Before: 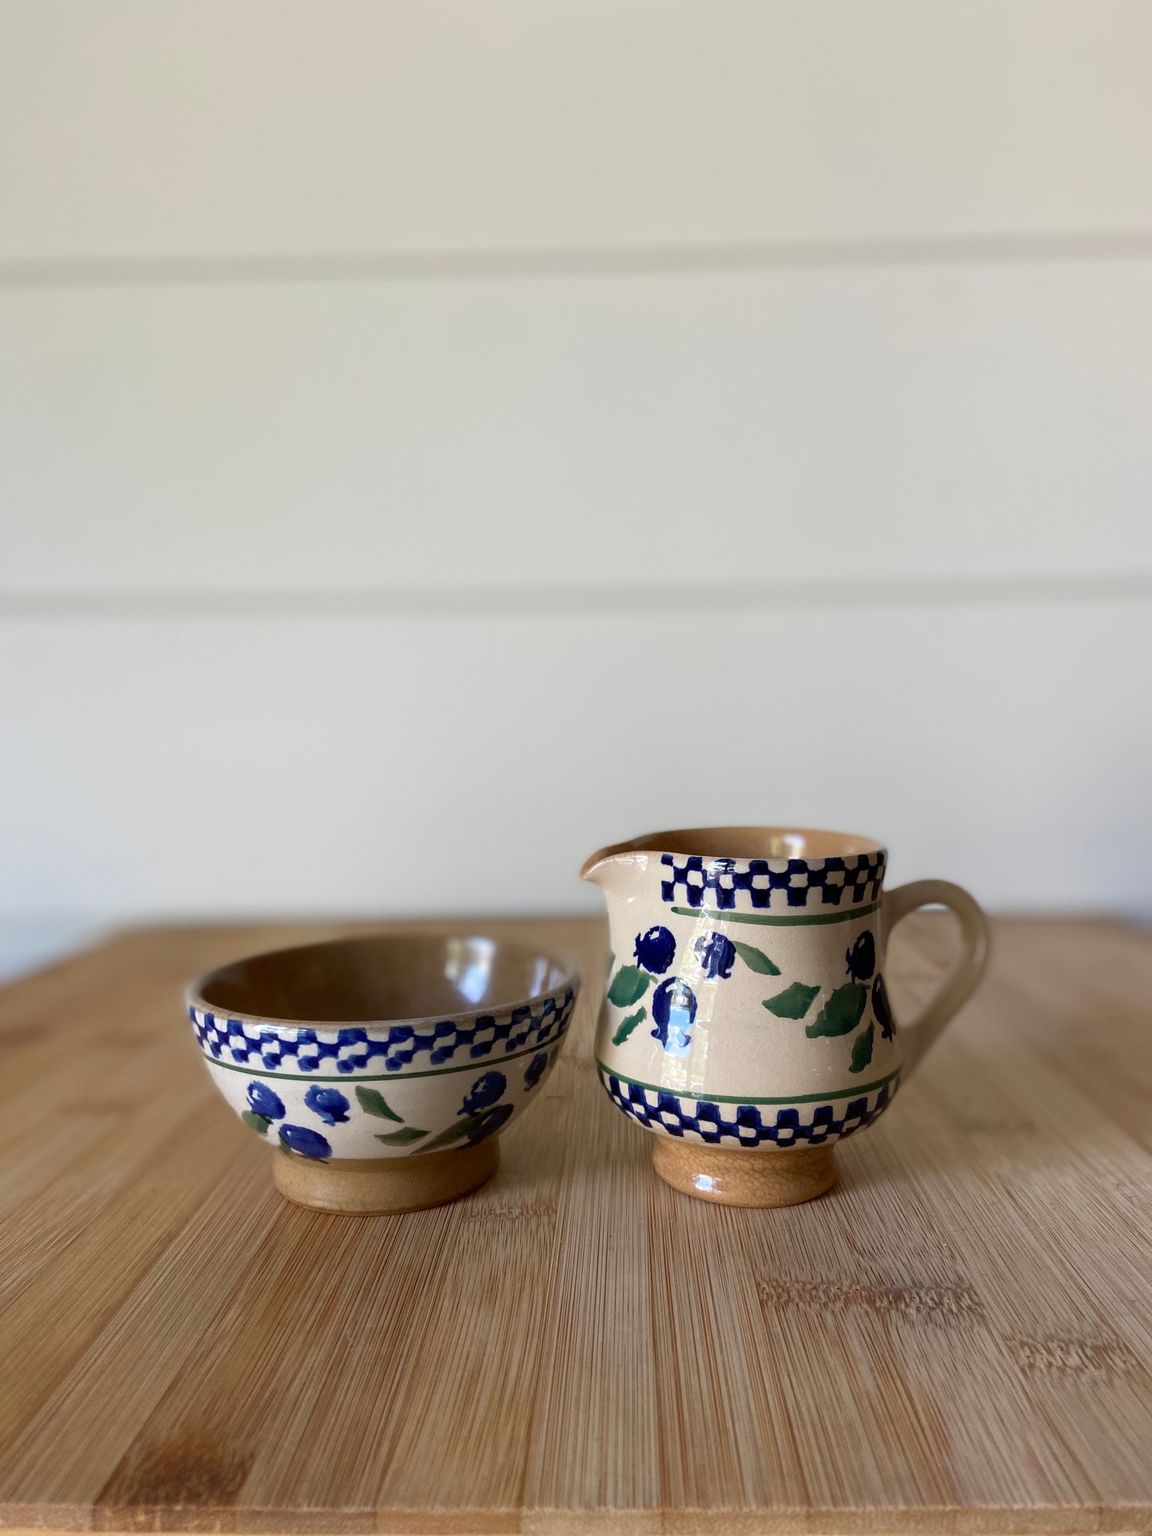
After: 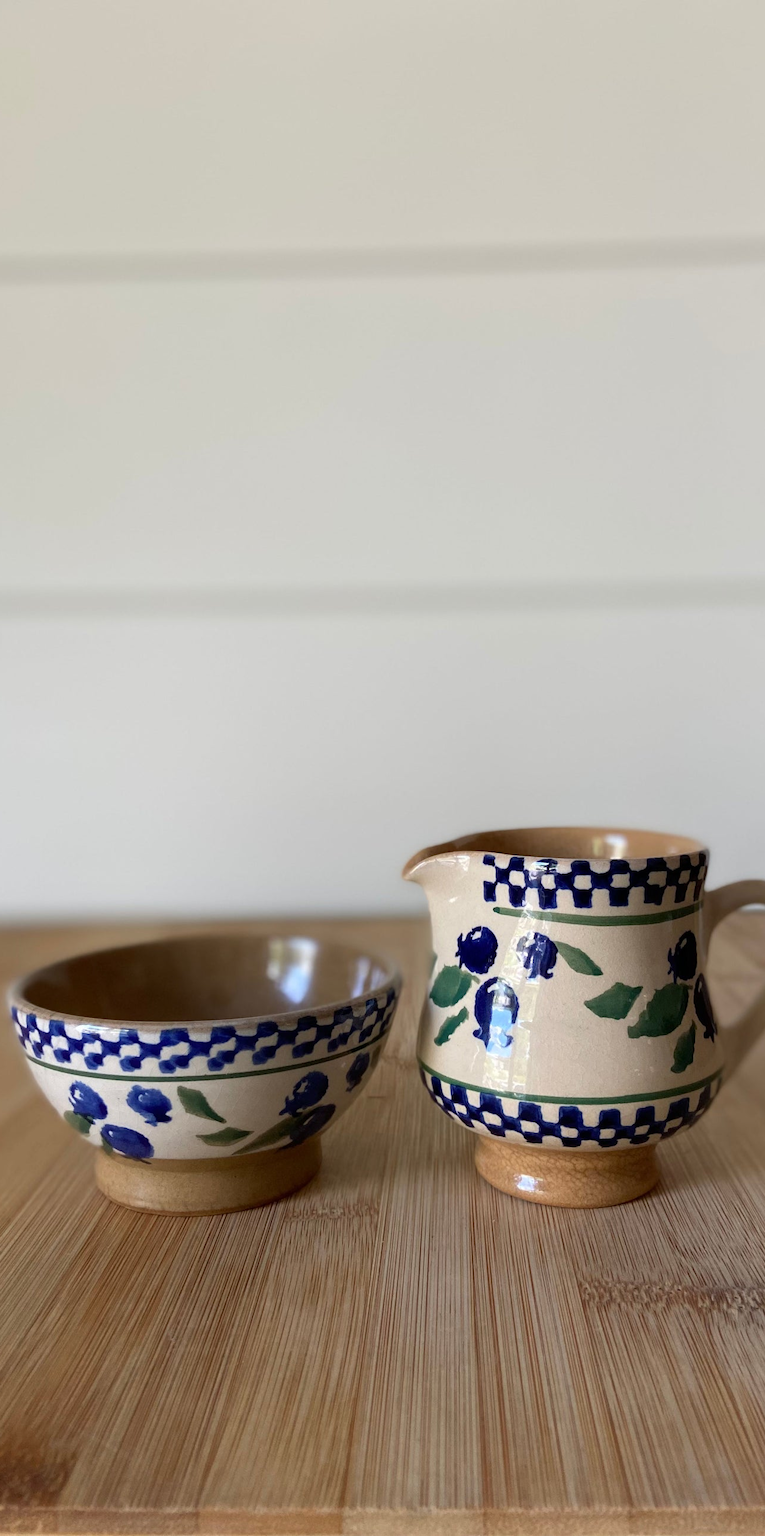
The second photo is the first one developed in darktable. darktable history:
crop and rotate: left 15.494%, right 17.977%
